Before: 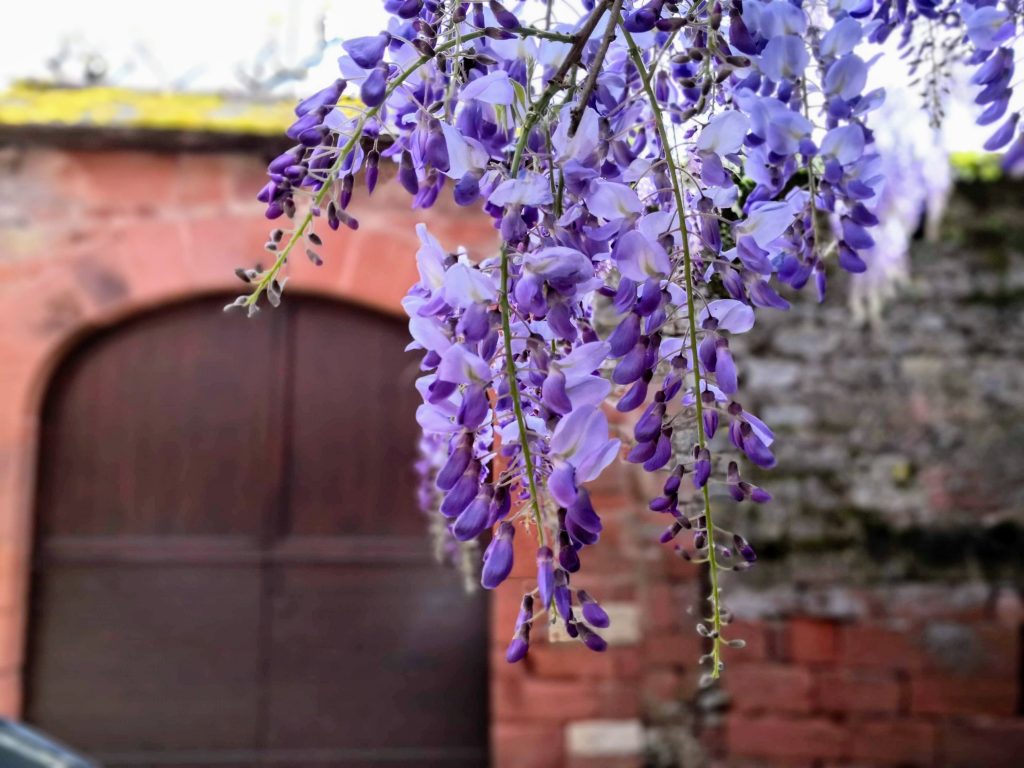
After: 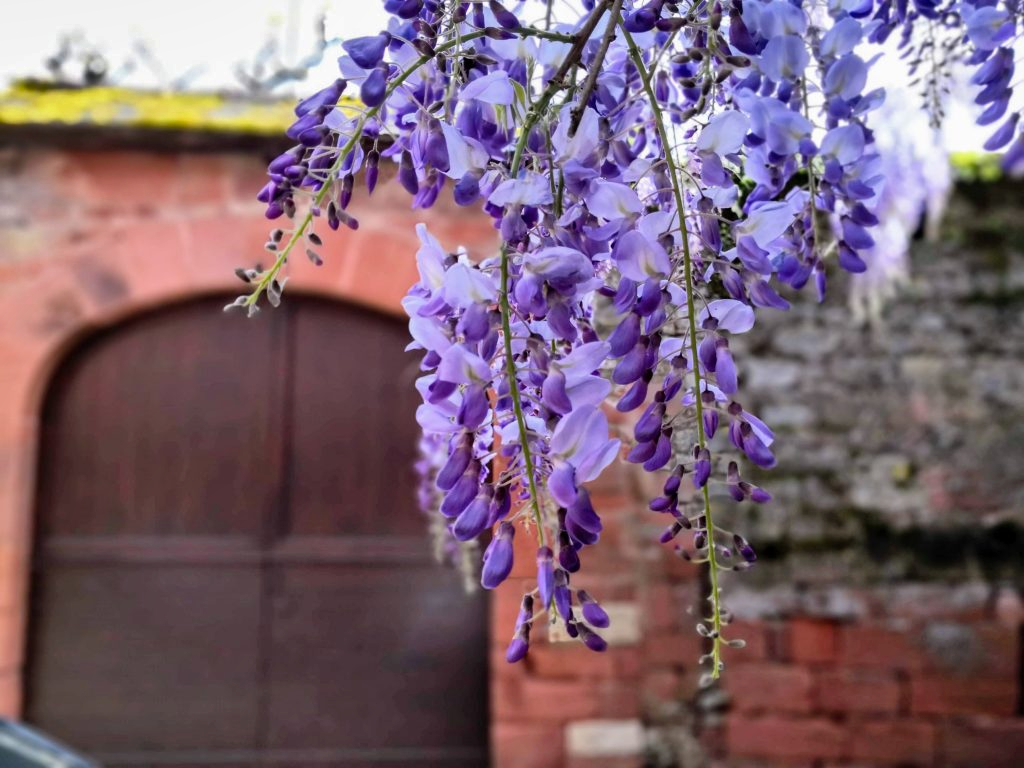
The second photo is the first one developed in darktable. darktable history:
shadows and highlights: radius 108.52, shadows 40.68, highlights -72.88, low approximation 0.01, soften with gaussian
white balance: emerald 1
